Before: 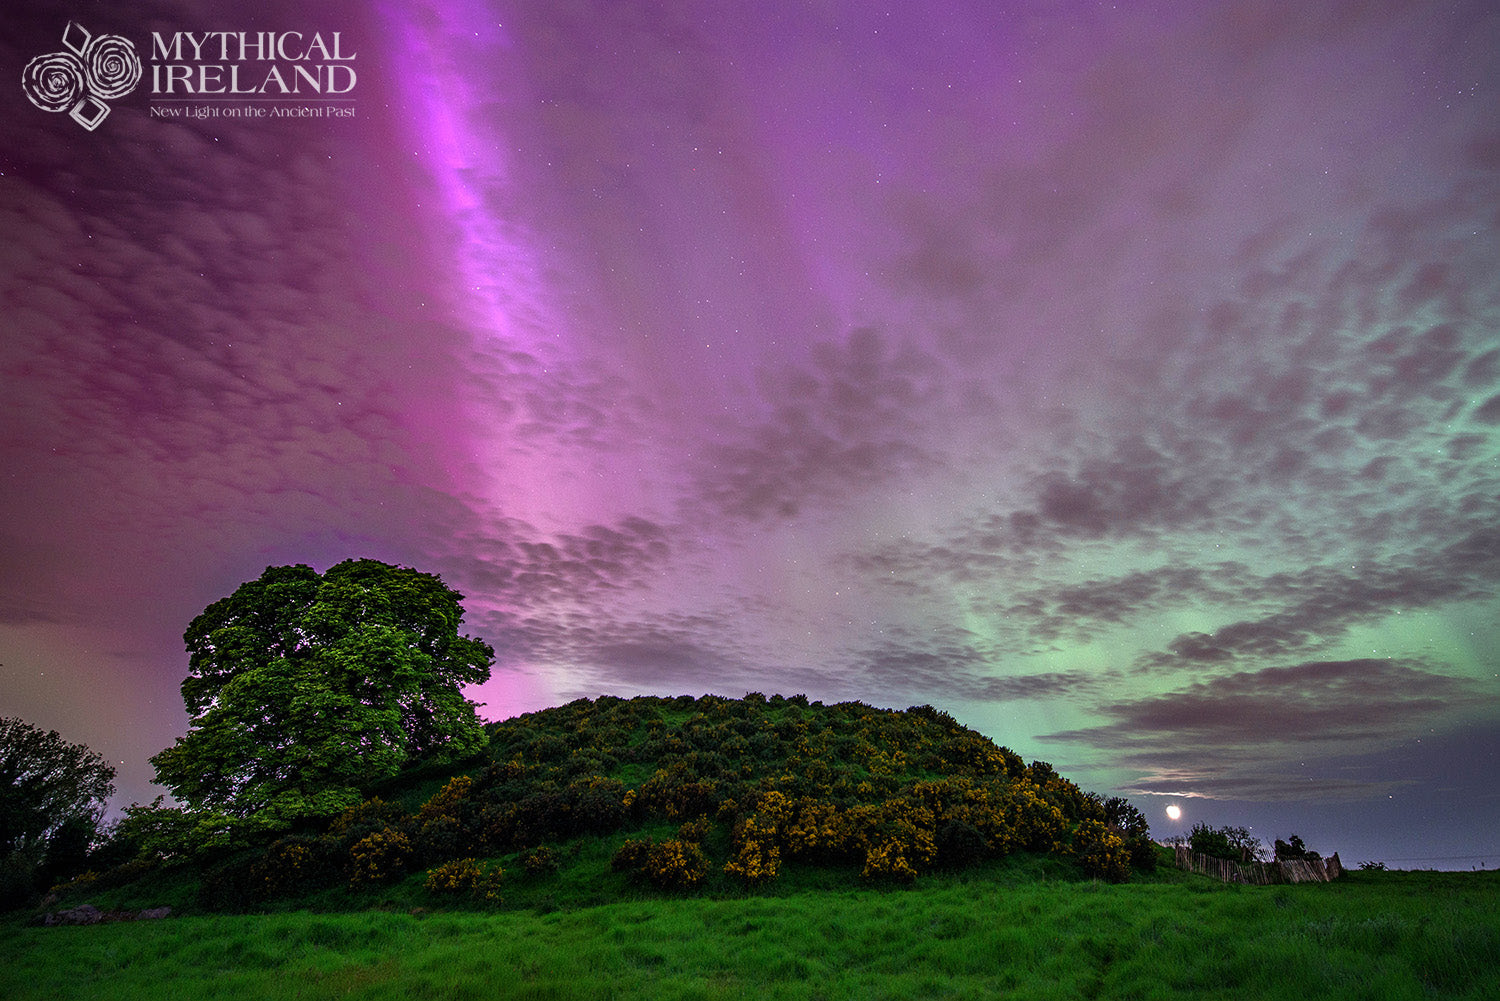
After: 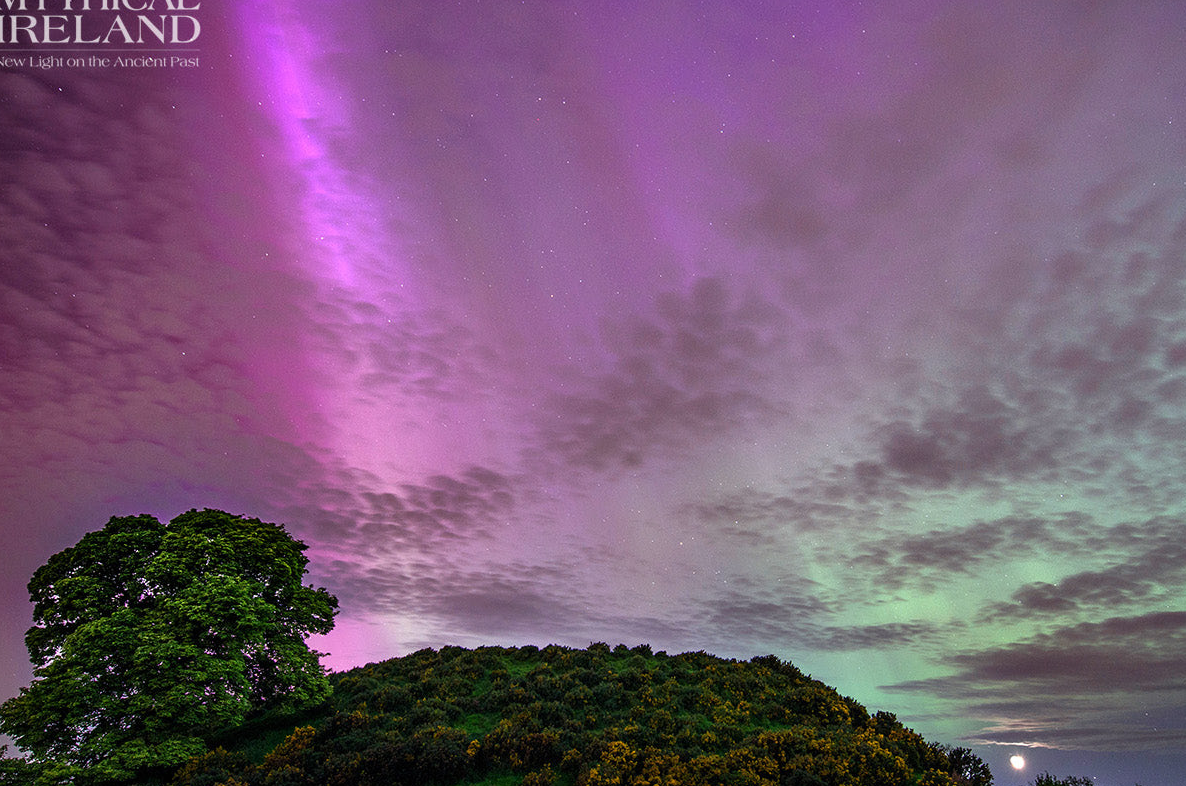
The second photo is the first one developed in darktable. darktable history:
crop and rotate: left 10.425%, top 5.047%, right 10.445%, bottom 16.417%
